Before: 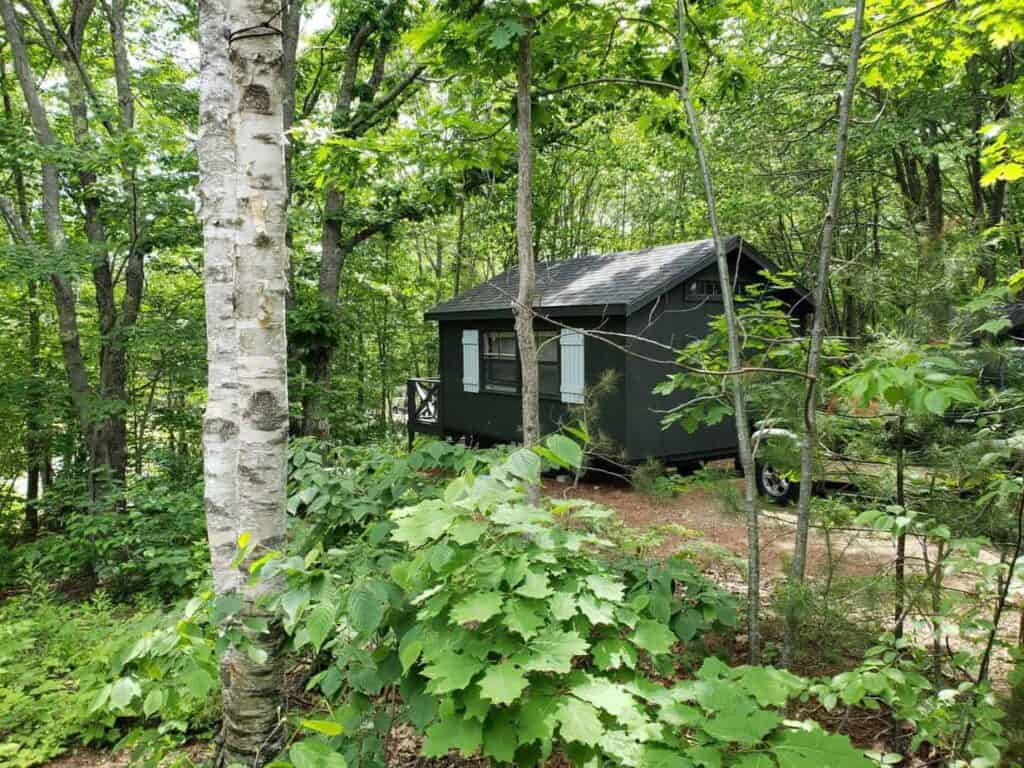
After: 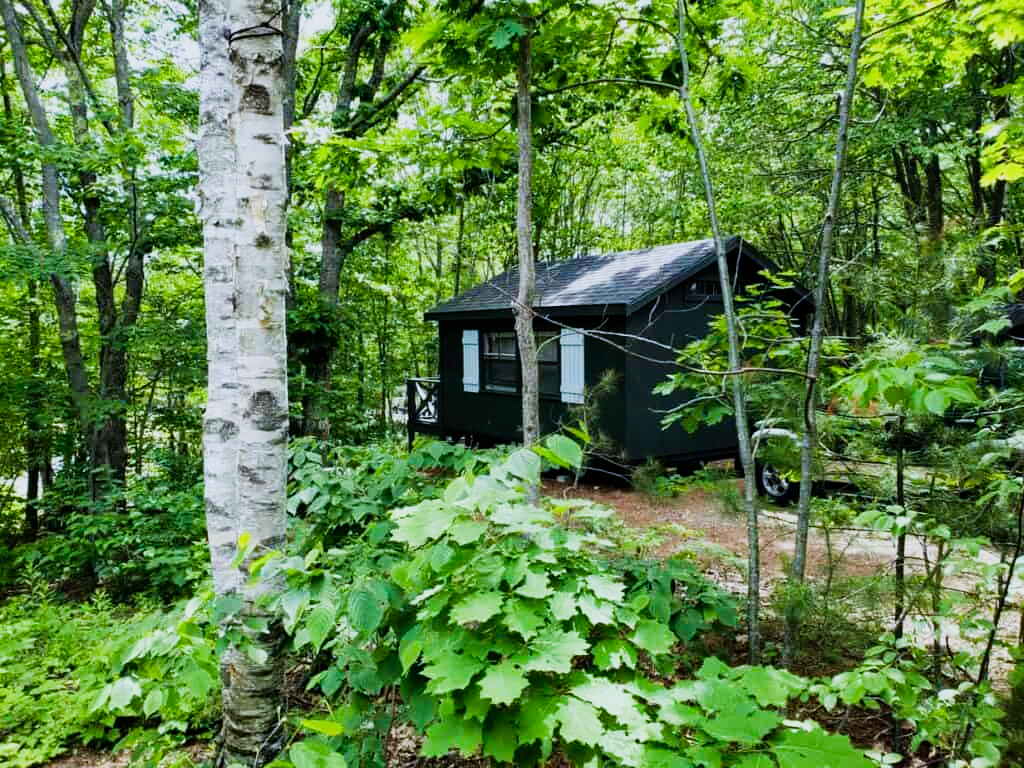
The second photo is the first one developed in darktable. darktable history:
sigmoid: contrast 1.8
color calibration: output R [0.994, 0.059, -0.119, 0], output G [-0.036, 1.09, -0.119, 0], output B [0.078, -0.108, 0.961, 0], illuminant custom, x 0.371, y 0.382, temperature 4281.14 K
